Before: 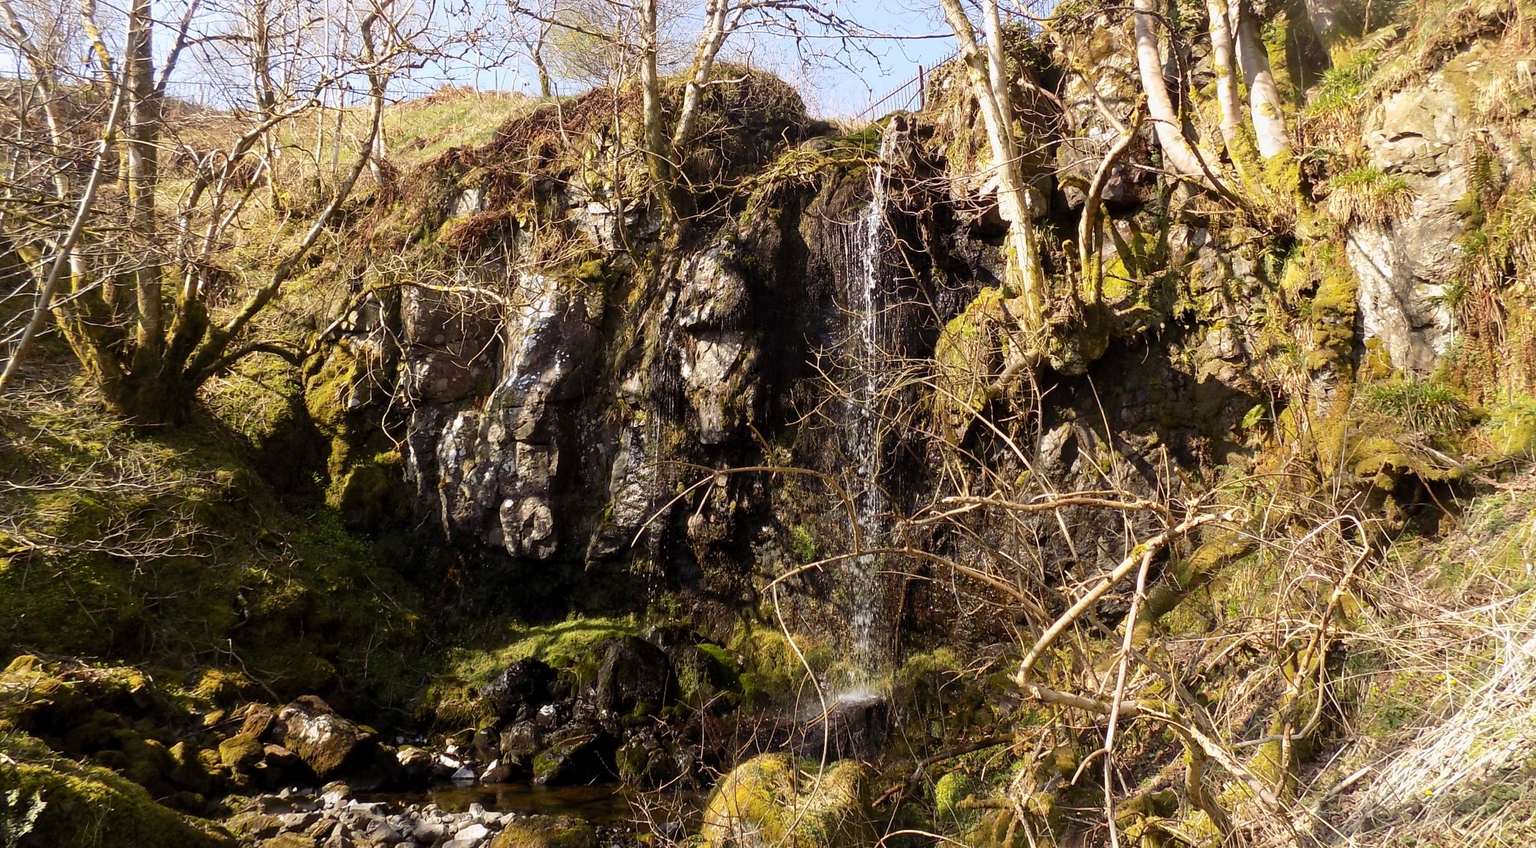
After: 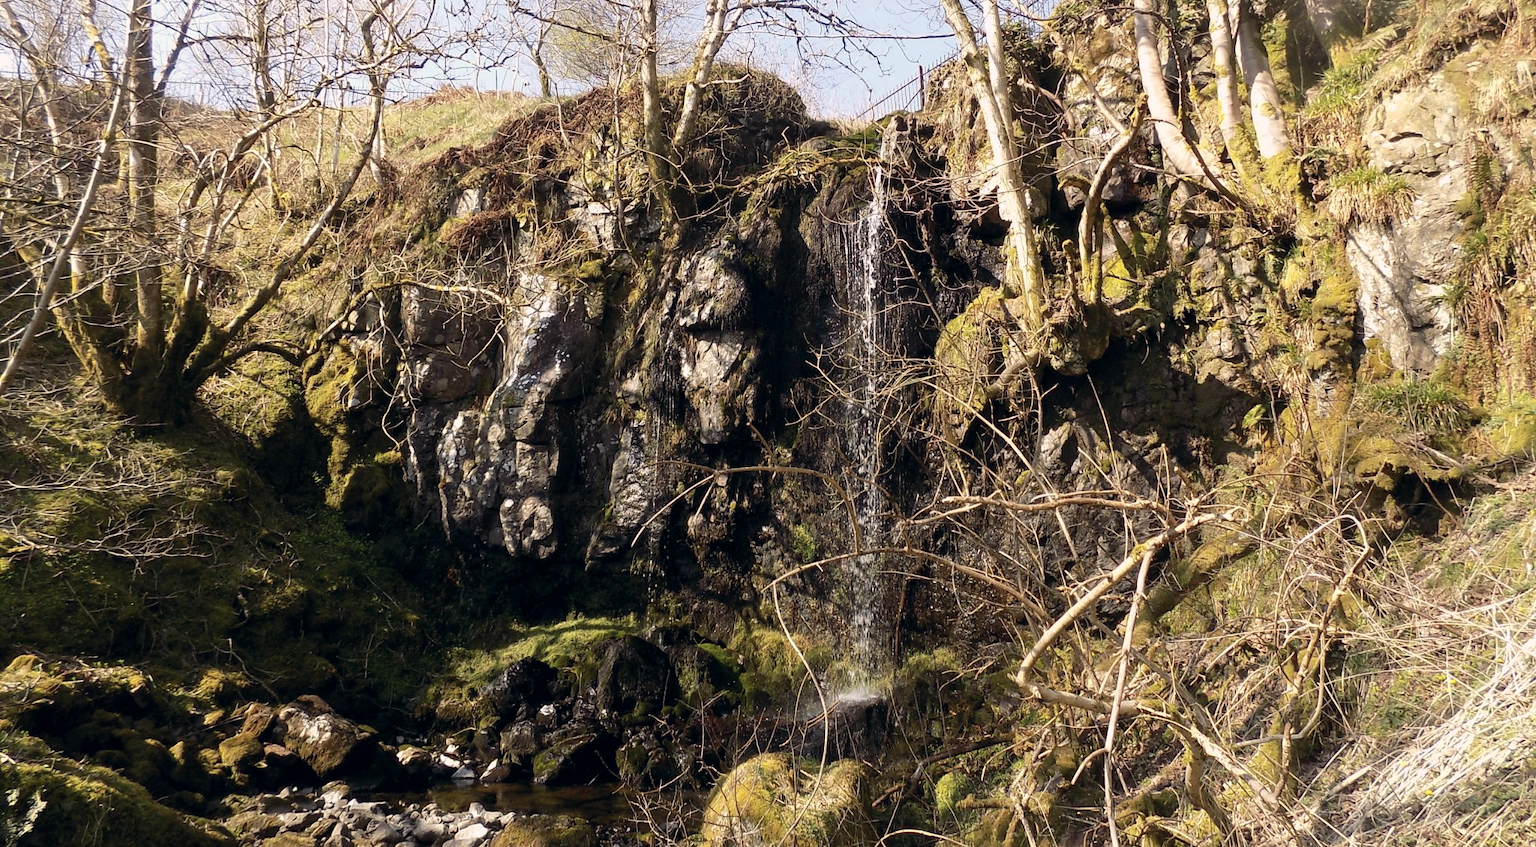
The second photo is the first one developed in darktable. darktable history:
color correction: highlights a* 2.77, highlights b* 4.99, shadows a* -2.69, shadows b* -4.82, saturation 0.806
contrast brightness saturation: contrast 0.045
